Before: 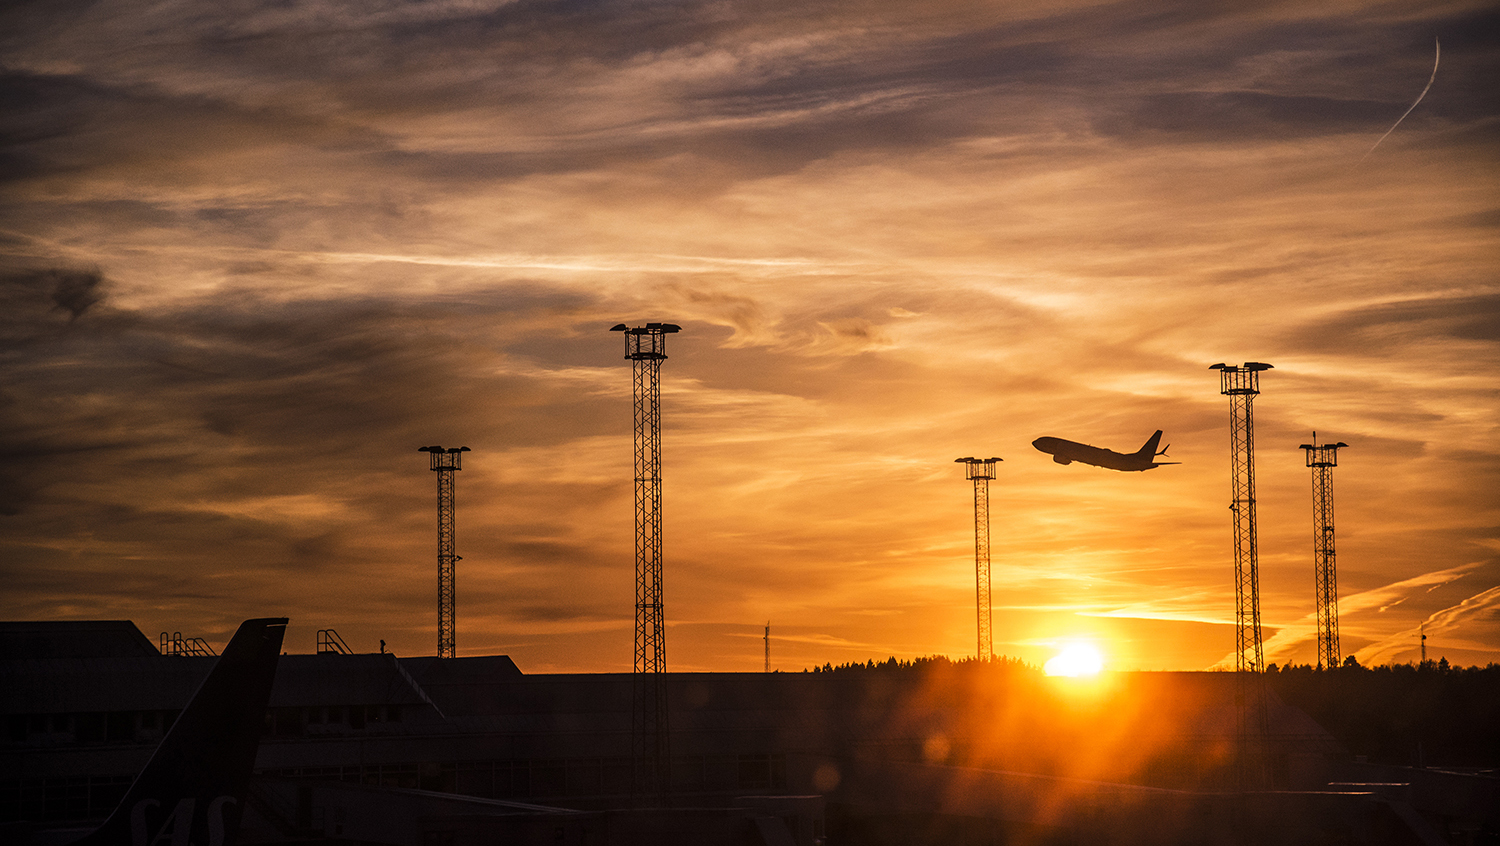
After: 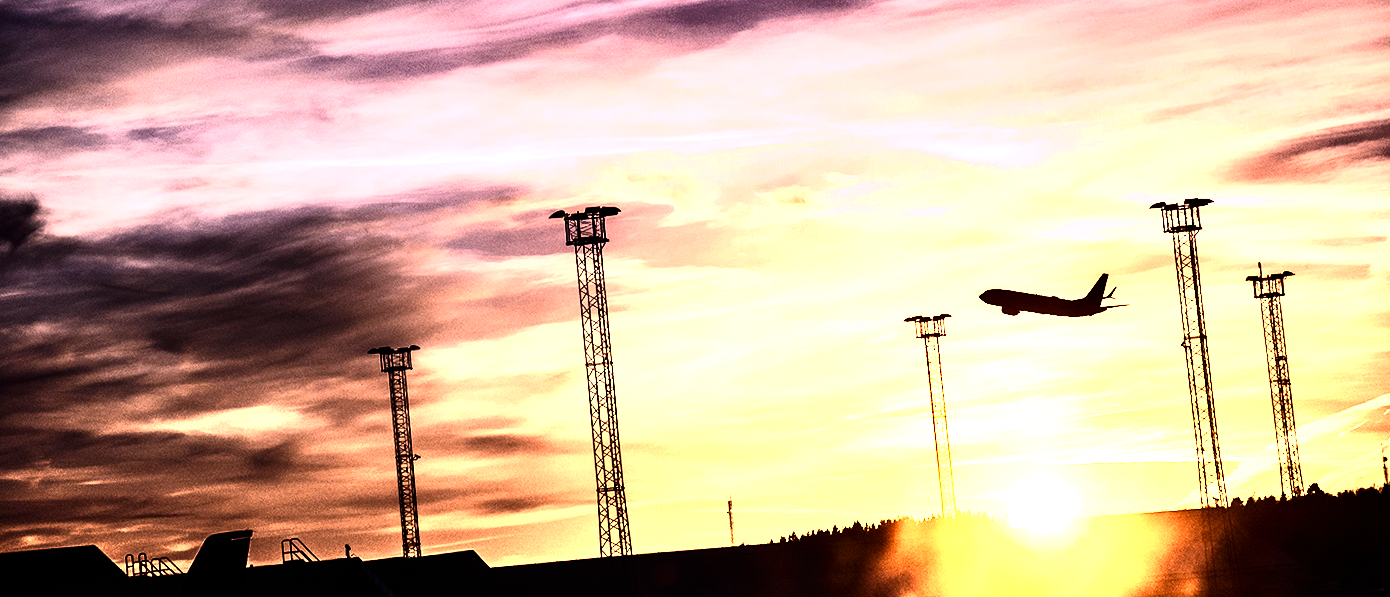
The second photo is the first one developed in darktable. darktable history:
shadows and highlights: low approximation 0.01, soften with gaussian
crop and rotate: top 12.5%, bottom 12.5%
rgb curve: curves: ch0 [(0, 0) (0.21, 0.15) (0.24, 0.21) (0.5, 0.75) (0.75, 0.96) (0.89, 0.99) (1, 1)]; ch1 [(0, 0.02) (0.21, 0.13) (0.25, 0.2) (0.5, 0.67) (0.75, 0.9) (0.89, 0.97) (1, 1)]; ch2 [(0, 0.02) (0.21, 0.13) (0.25, 0.2) (0.5, 0.67) (0.75, 0.9) (0.89, 0.97) (1, 1)], compensate middle gray true
contrast brightness saturation: contrast 0.22
color zones: curves: ch0 [(0.018, 0.548) (0.197, 0.654) (0.425, 0.447) (0.605, 0.658) (0.732, 0.579)]; ch1 [(0.105, 0.531) (0.224, 0.531) (0.386, 0.39) (0.618, 0.456) (0.732, 0.456) (0.956, 0.421)]; ch2 [(0.039, 0.583) (0.215, 0.465) (0.399, 0.544) (0.465, 0.548) (0.614, 0.447) (0.724, 0.43) (0.882, 0.623) (0.956, 0.632)]
rotate and perspective: rotation -4.57°, crop left 0.054, crop right 0.944, crop top 0.087, crop bottom 0.914
white balance: red 0.98, blue 1.61
